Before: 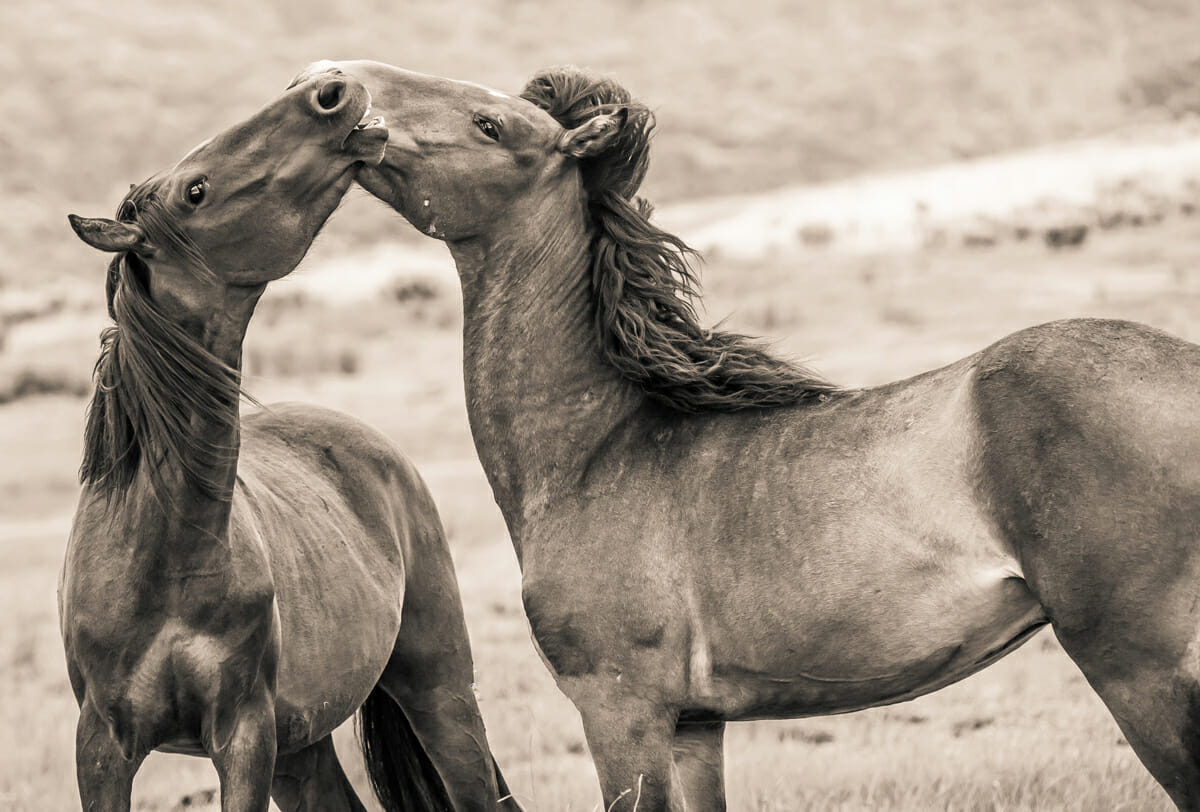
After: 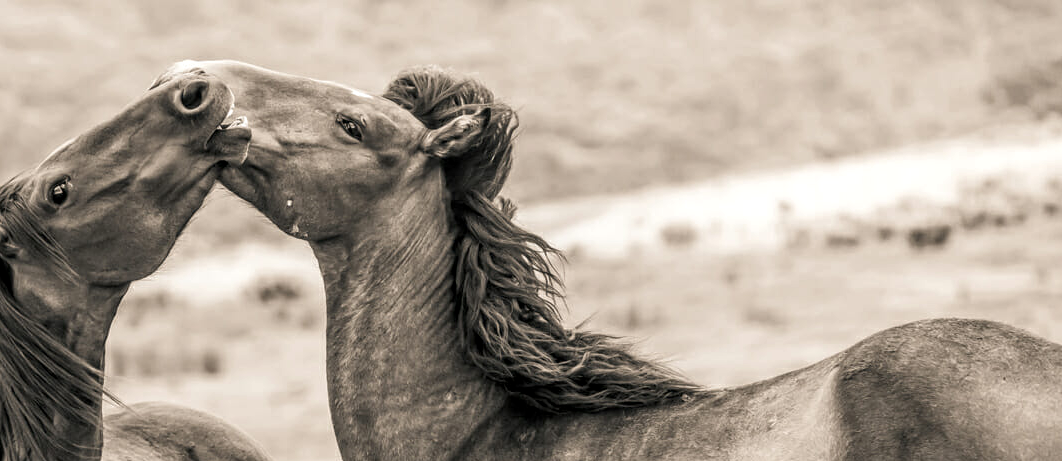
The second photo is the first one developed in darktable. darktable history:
local contrast: on, module defaults
crop and rotate: left 11.468%, bottom 43.147%
